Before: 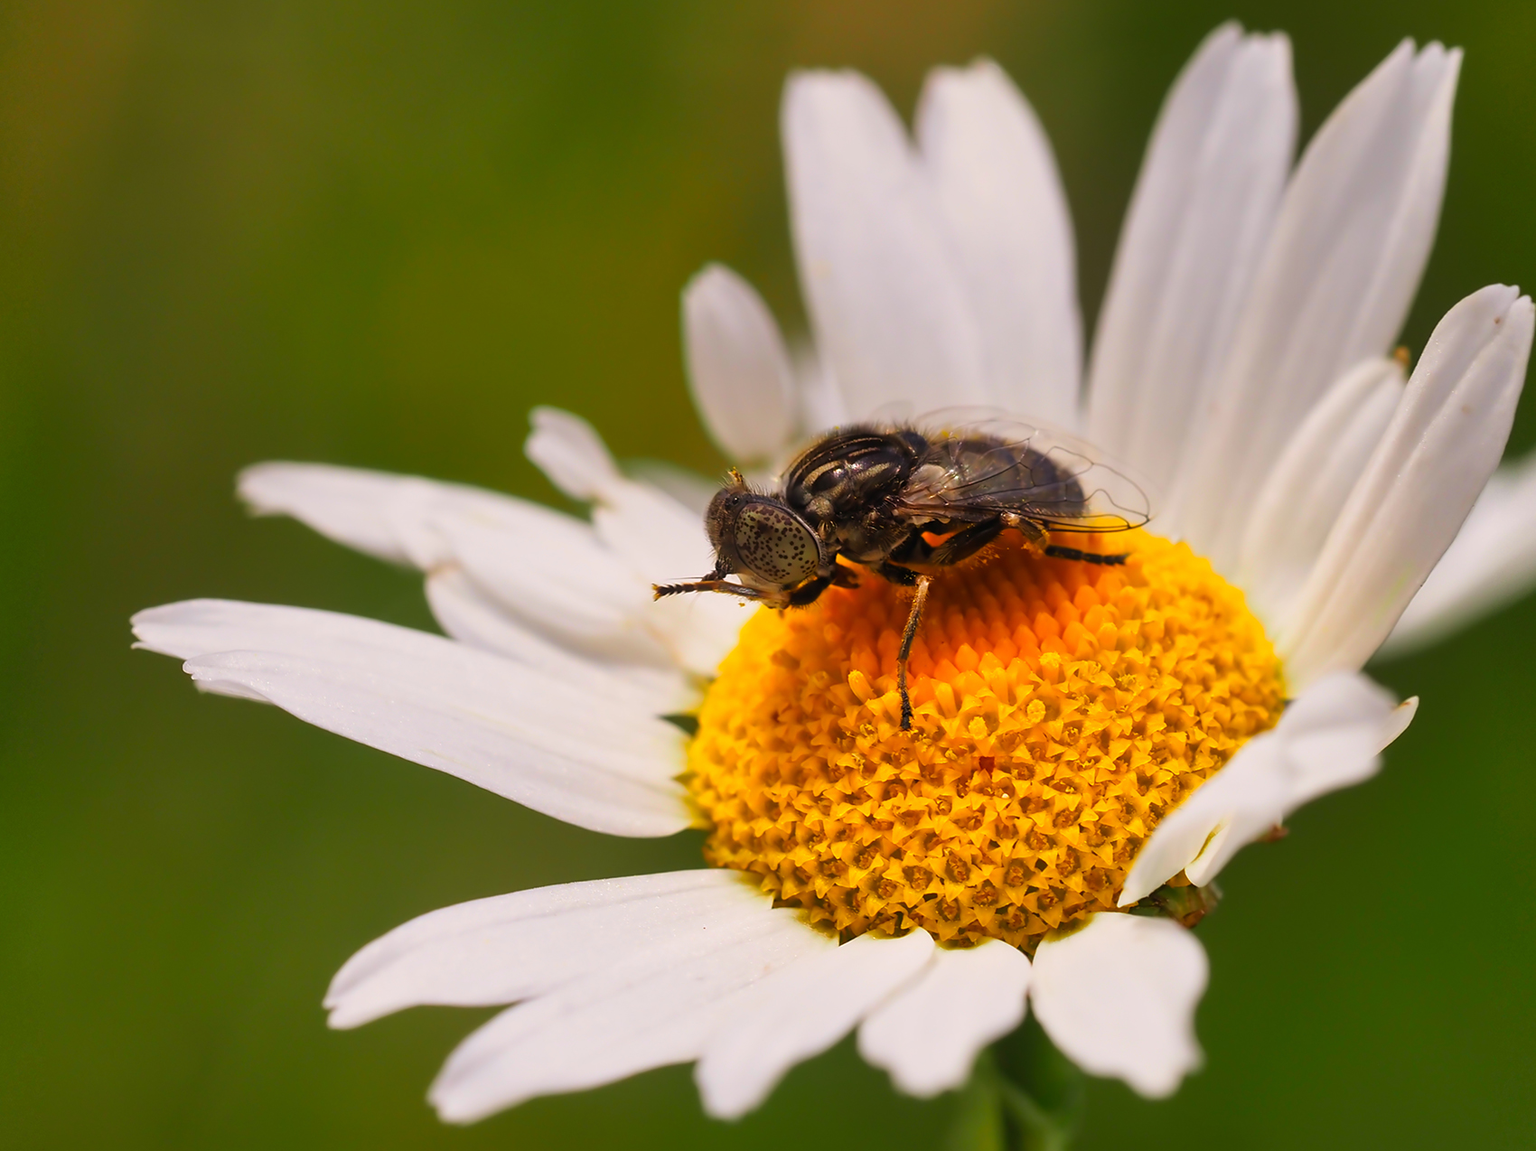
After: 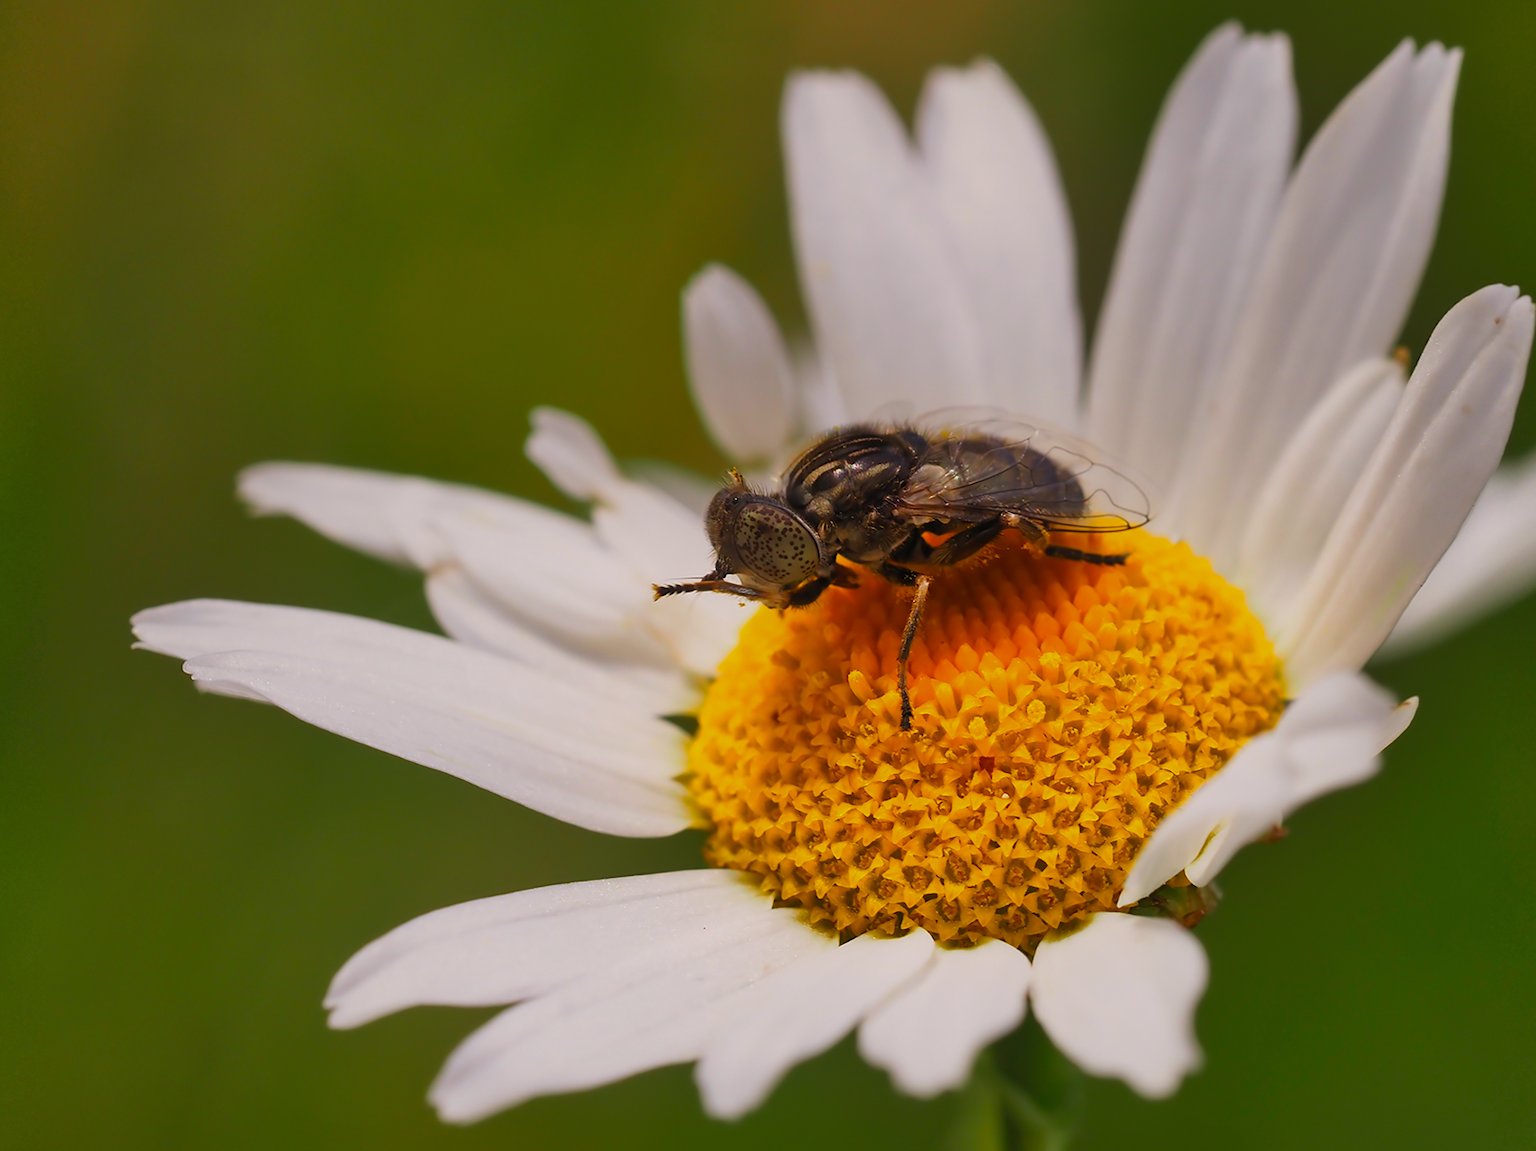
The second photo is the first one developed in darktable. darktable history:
tone equalizer: -8 EV 0.211 EV, -7 EV 0.409 EV, -6 EV 0.387 EV, -5 EV 0.25 EV, -3 EV -0.285 EV, -2 EV -0.424 EV, -1 EV -0.432 EV, +0 EV -0.241 EV, luminance estimator HSV value / RGB max
